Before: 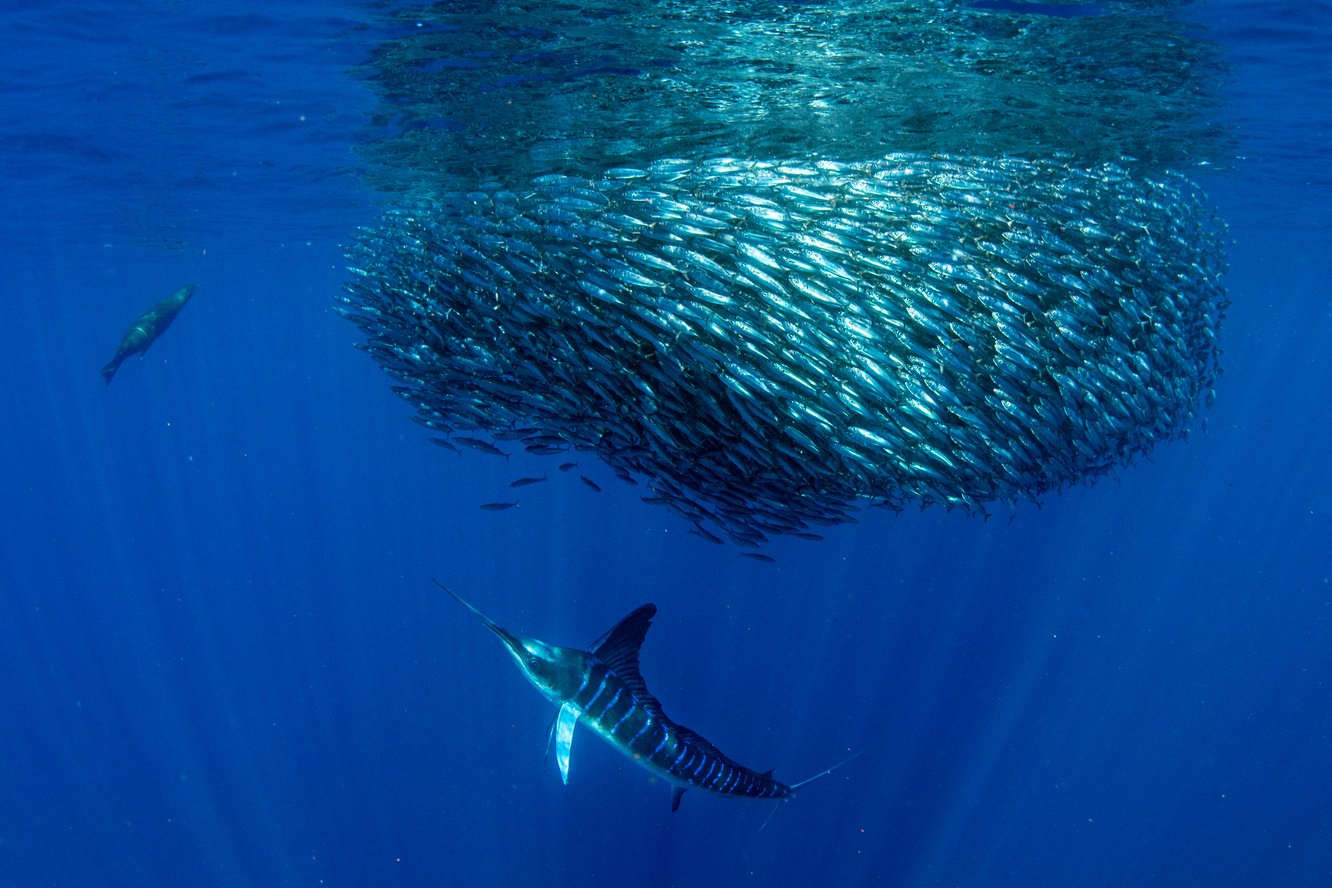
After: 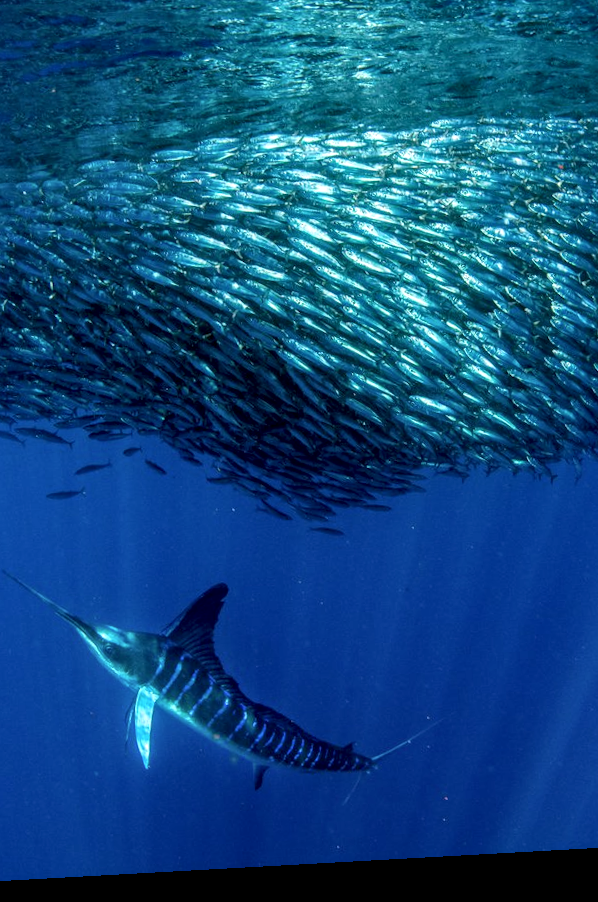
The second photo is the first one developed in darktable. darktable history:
rotate and perspective: rotation -3.18°, automatic cropping off
local contrast: detail 130%
crop: left 33.452%, top 6.025%, right 23.155%
